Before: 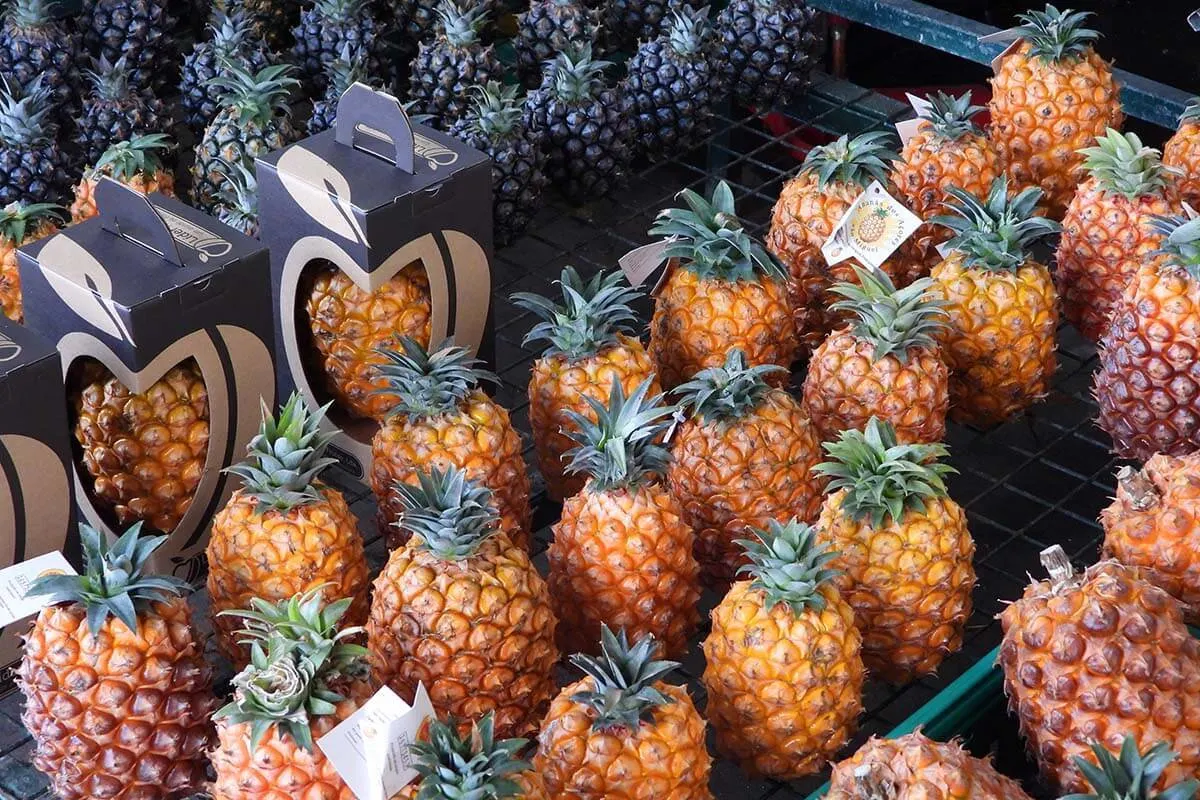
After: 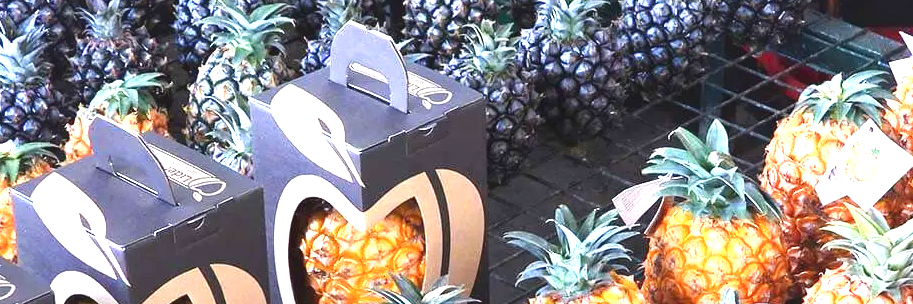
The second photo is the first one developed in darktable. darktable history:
shadows and highlights: shadows 62.48, white point adjustment 0.546, highlights -33.96, compress 84.18%, highlights color adjustment 40.09%
exposure: black level correction 0, exposure 1.742 EV, compensate highlight preservation false
color balance rgb: global offset › luminance 0.477%, perceptual saturation grading › global saturation 0.915%, perceptual saturation grading › mid-tones 11.803%
crop: left 0.55%, top 7.639%, right 23.318%, bottom 54.279%
